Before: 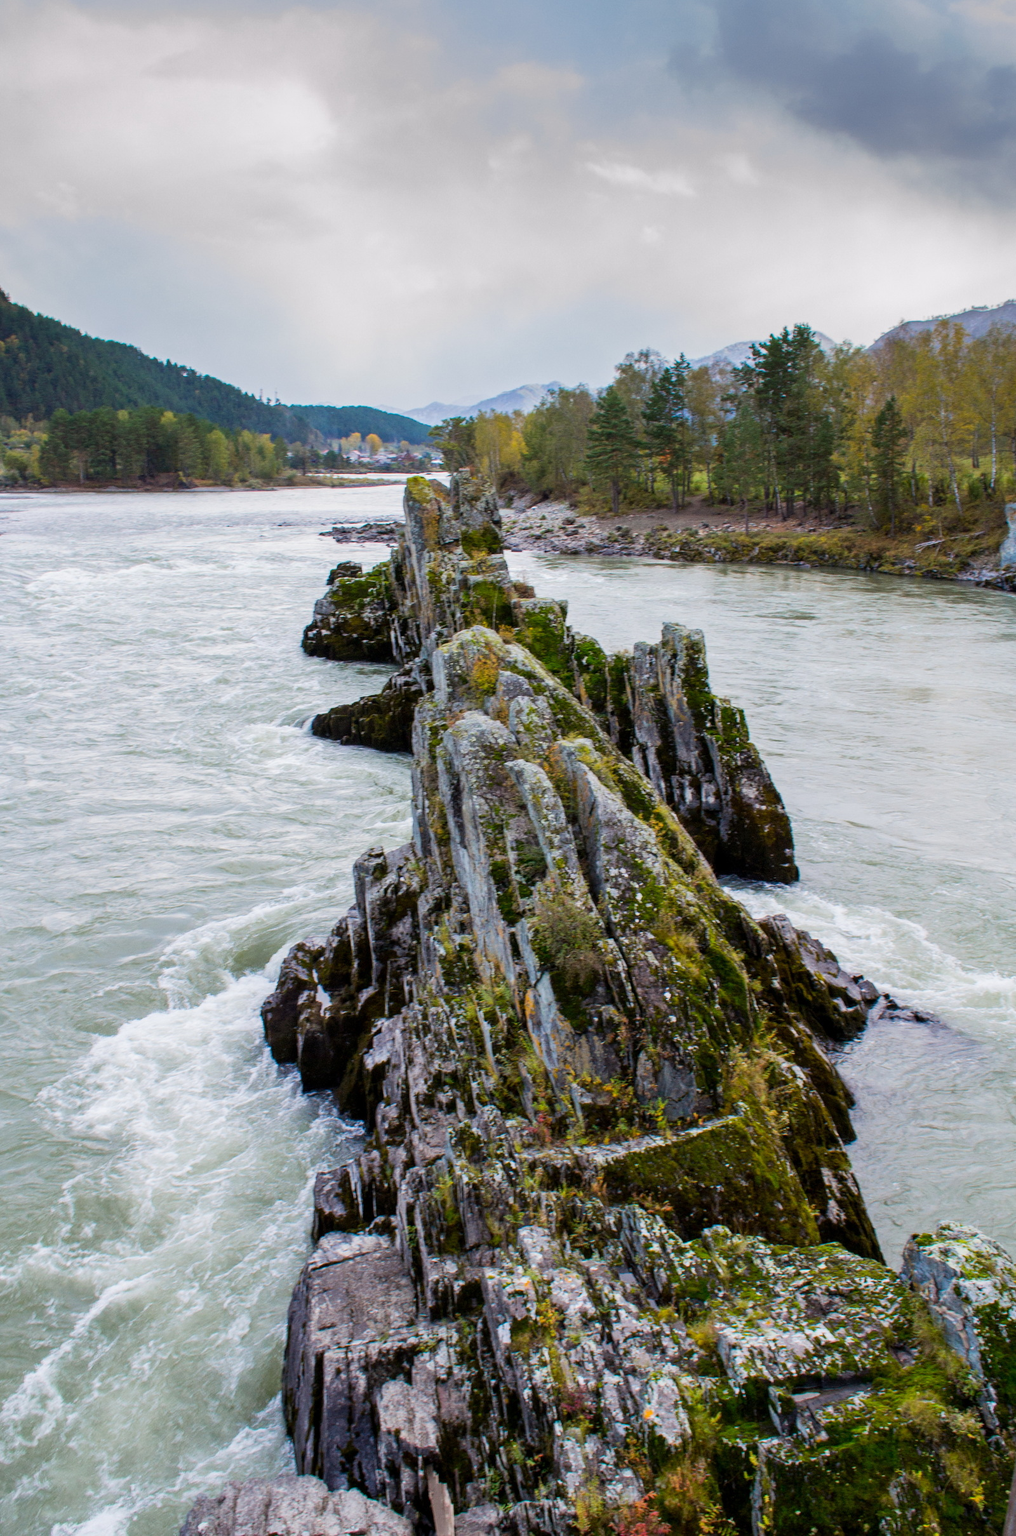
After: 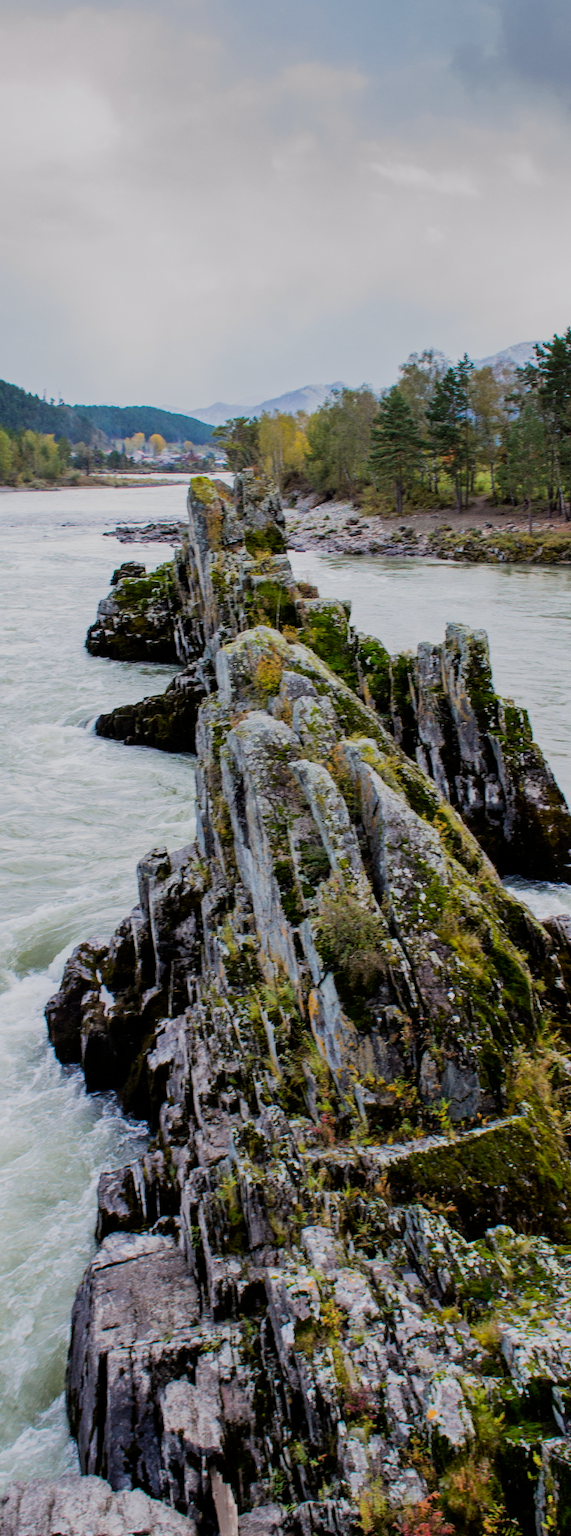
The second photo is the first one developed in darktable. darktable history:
crop: left 21.373%, right 22.351%
filmic rgb: black relative exposure -7.65 EV, white relative exposure 4.56 EV, hardness 3.61
contrast brightness saturation: contrast 0.075
